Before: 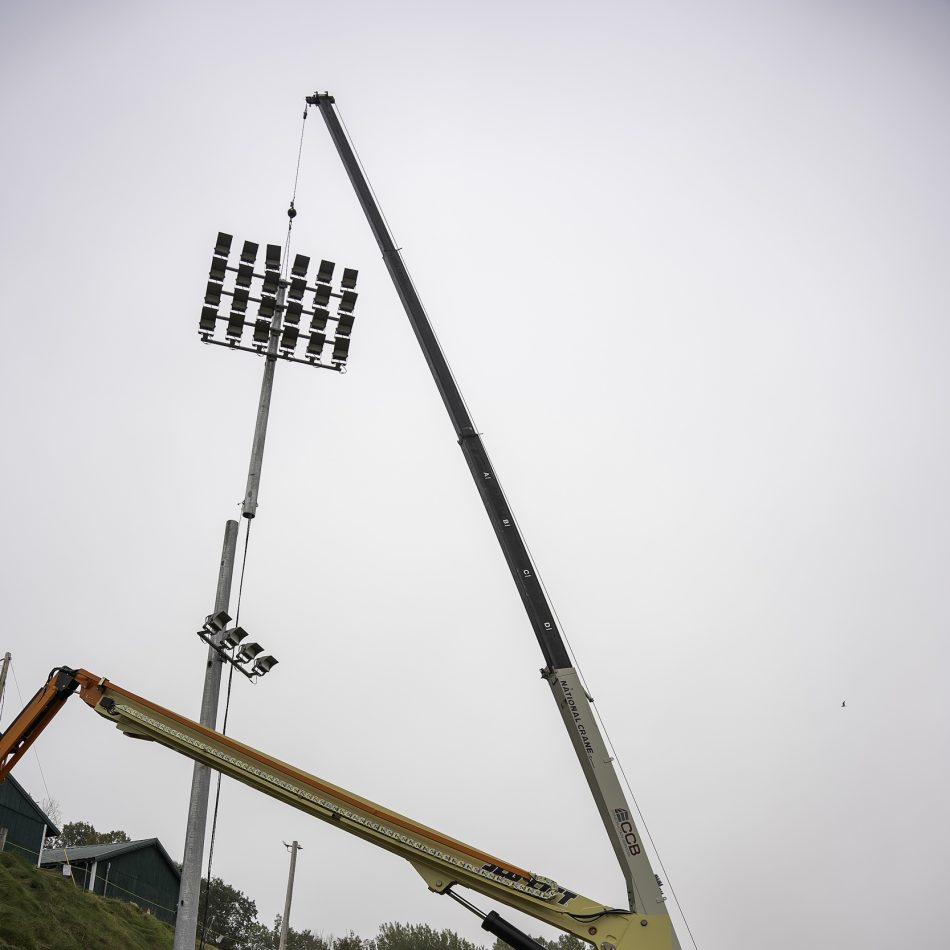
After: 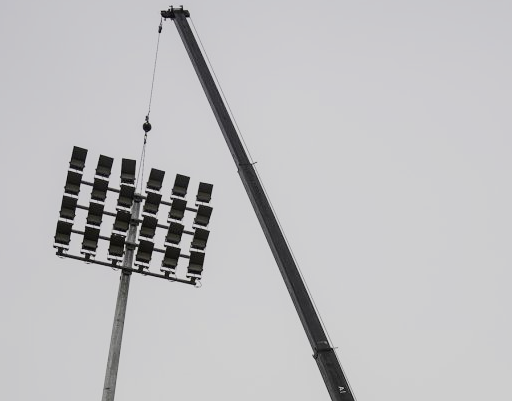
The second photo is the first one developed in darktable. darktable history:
crop: left 15.306%, top 9.065%, right 30.789%, bottom 48.638%
filmic rgb: black relative exposure -16 EV, white relative exposure 4.97 EV, hardness 6.25
